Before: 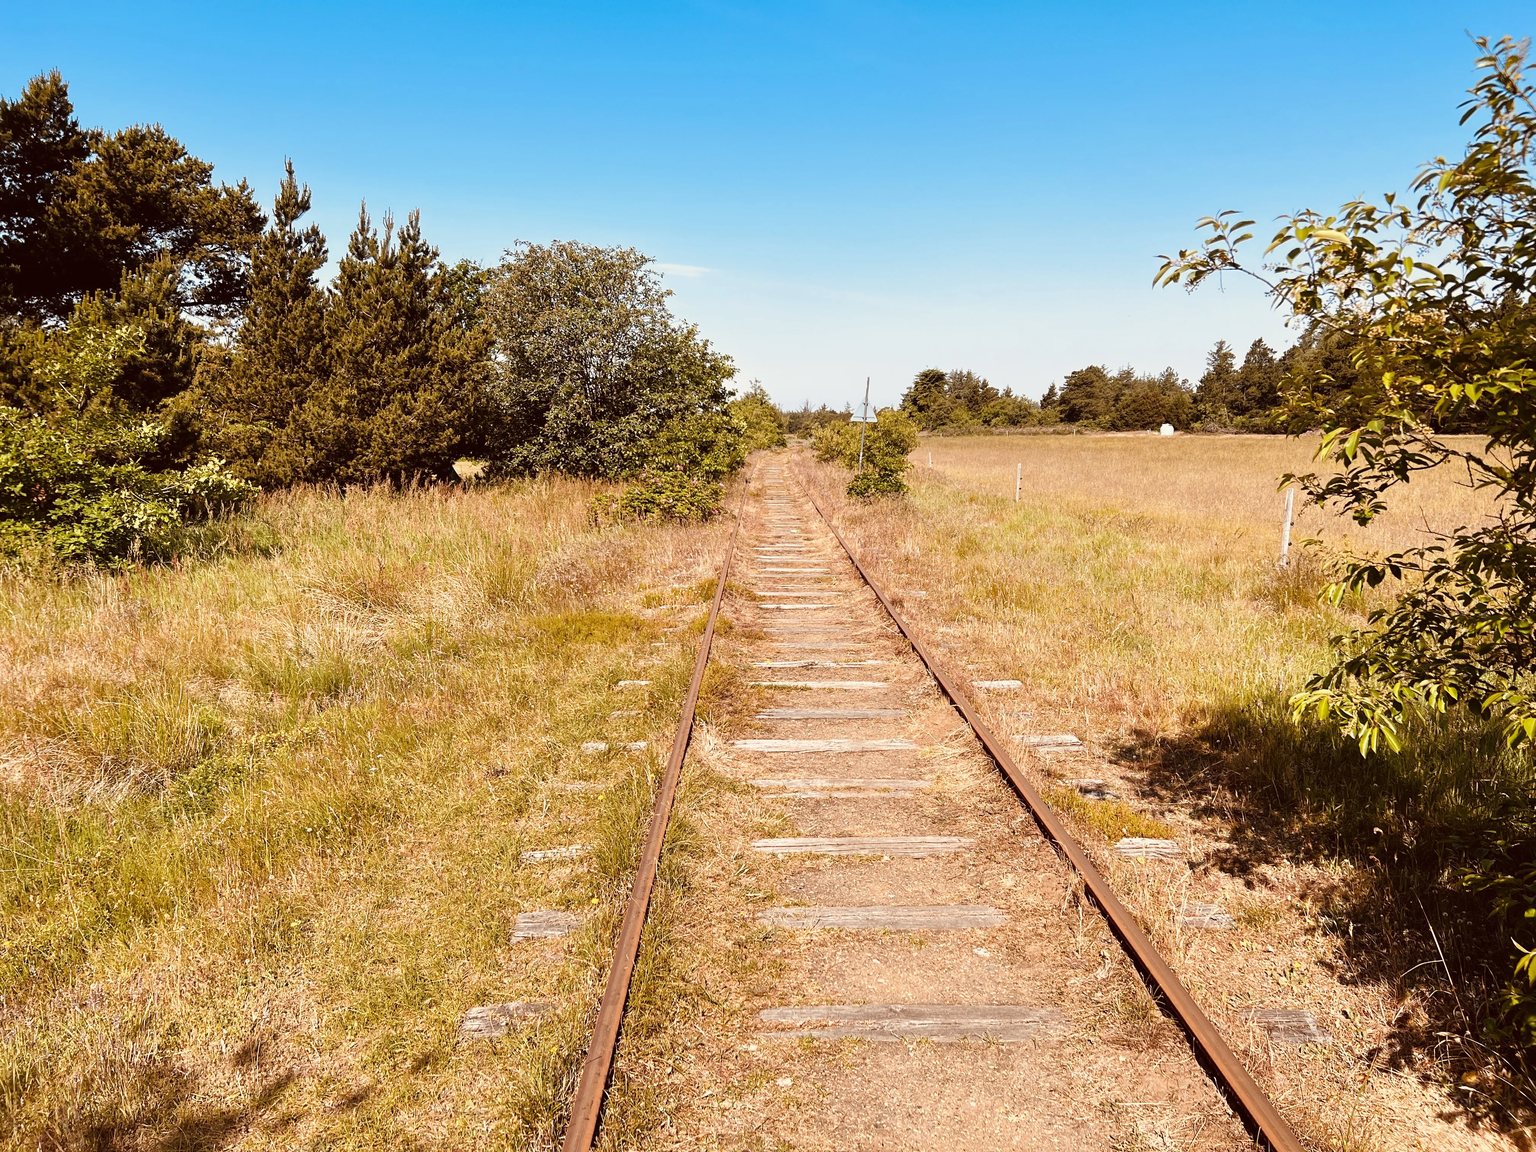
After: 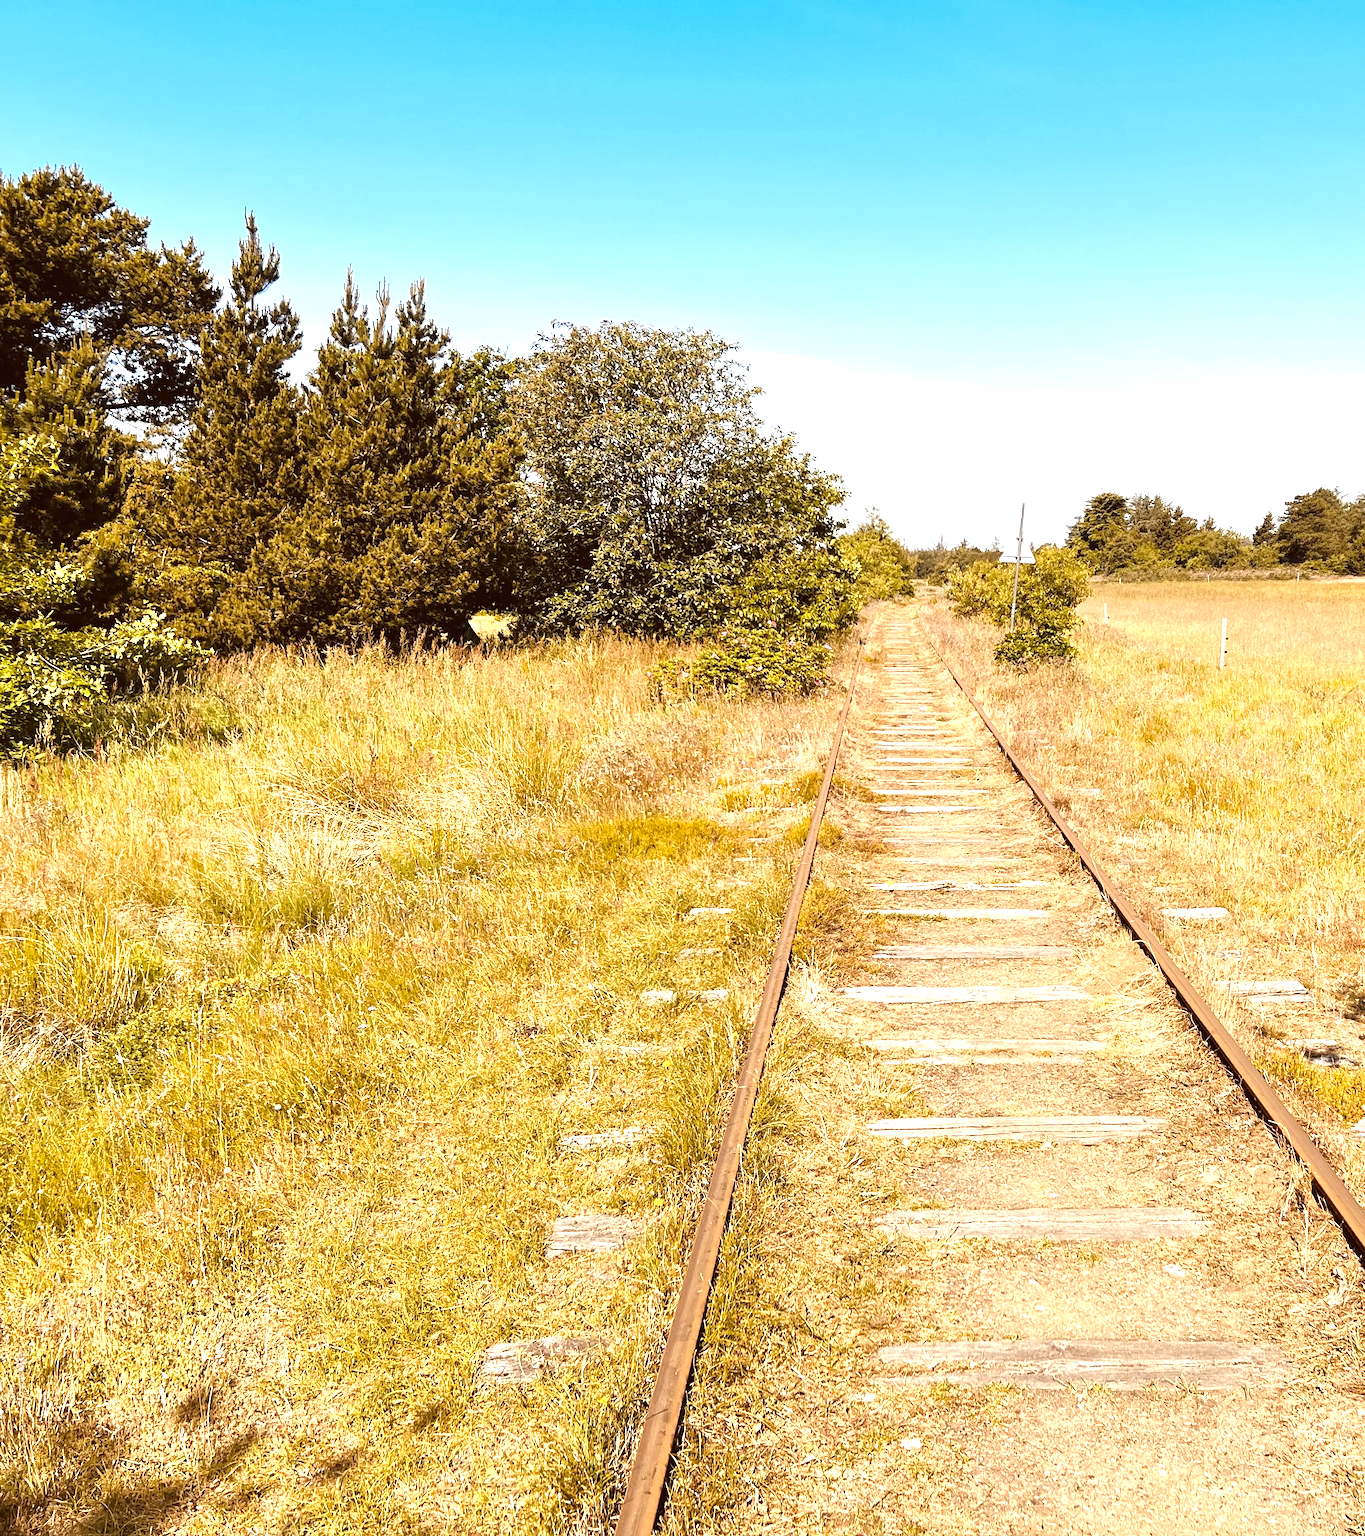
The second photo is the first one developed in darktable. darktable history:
crop and rotate: left 6.617%, right 26.717%
color contrast: green-magenta contrast 0.8, blue-yellow contrast 1.1, unbound 0
exposure: black level correction 0, exposure 0.7 EV, compensate exposure bias true, compensate highlight preservation false
